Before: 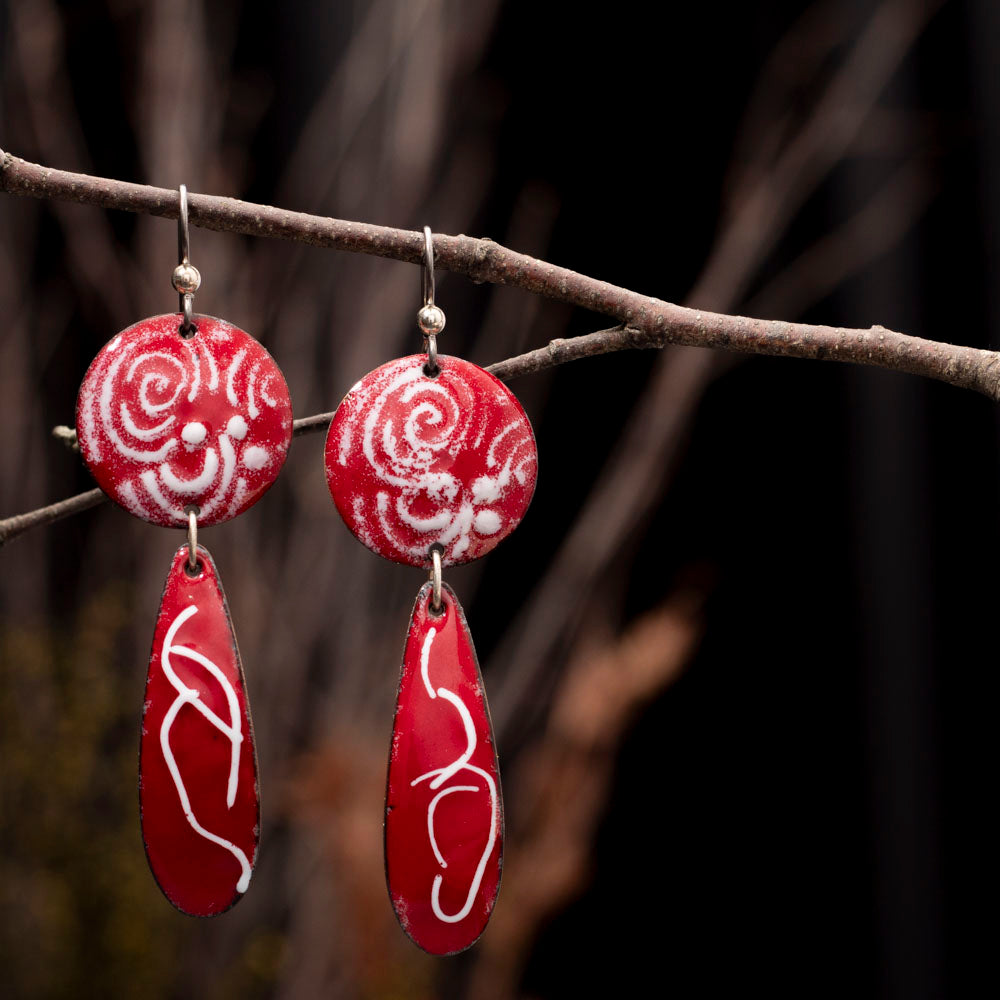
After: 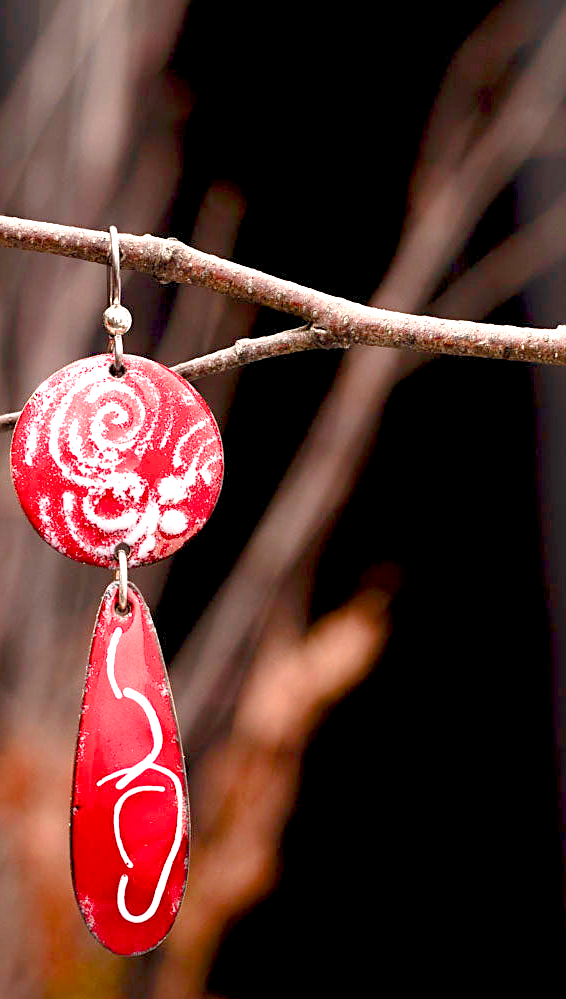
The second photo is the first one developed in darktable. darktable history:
sharpen: on, module defaults
crop: left 31.458%, top 0%, right 11.876%
contrast brightness saturation: contrast 0.04, saturation 0.07
exposure: black level correction 0.001, exposure 1.822 EV, compensate exposure bias true, compensate highlight preservation false
color balance rgb: shadows lift › chroma 1%, shadows lift › hue 113°, highlights gain › chroma 0.2%, highlights gain › hue 333°, perceptual saturation grading › global saturation 20%, perceptual saturation grading › highlights -50%, perceptual saturation grading › shadows 25%, contrast -20%
